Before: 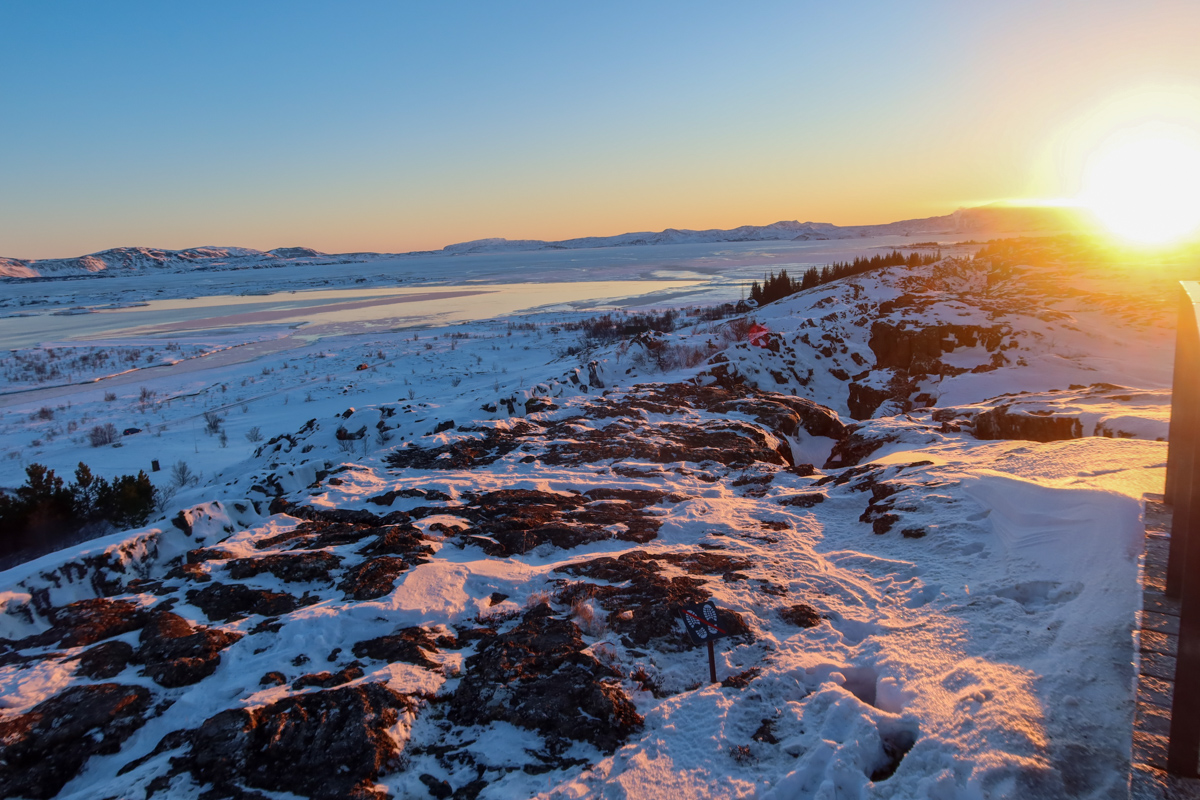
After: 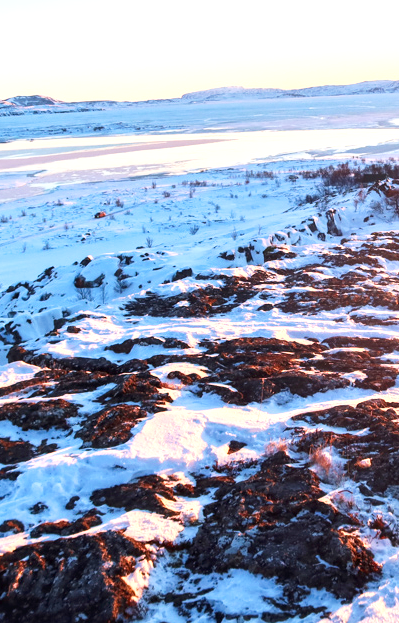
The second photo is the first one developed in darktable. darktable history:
crop and rotate: left 21.854%, top 19.059%, right 44.849%, bottom 3.001%
levels: white 99.95%, levels [0, 0.43, 0.859]
tone curve: curves: ch0 [(0, 0) (0.003, 0.015) (0.011, 0.025) (0.025, 0.056) (0.044, 0.104) (0.069, 0.139) (0.1, 0.181) (0.136, 0.226) (0.177, 0.28) (0.224, 0.346) (0.277, 0.42) (0.335, 0.505) (0.399, 0.594) (0.468, 0.699) (0.543, 0.776) (0.623, 0.848) (0.709, 0.893) (0.801, 0.93) (0.898, 0.97) (1, 1)], preserve colors none
